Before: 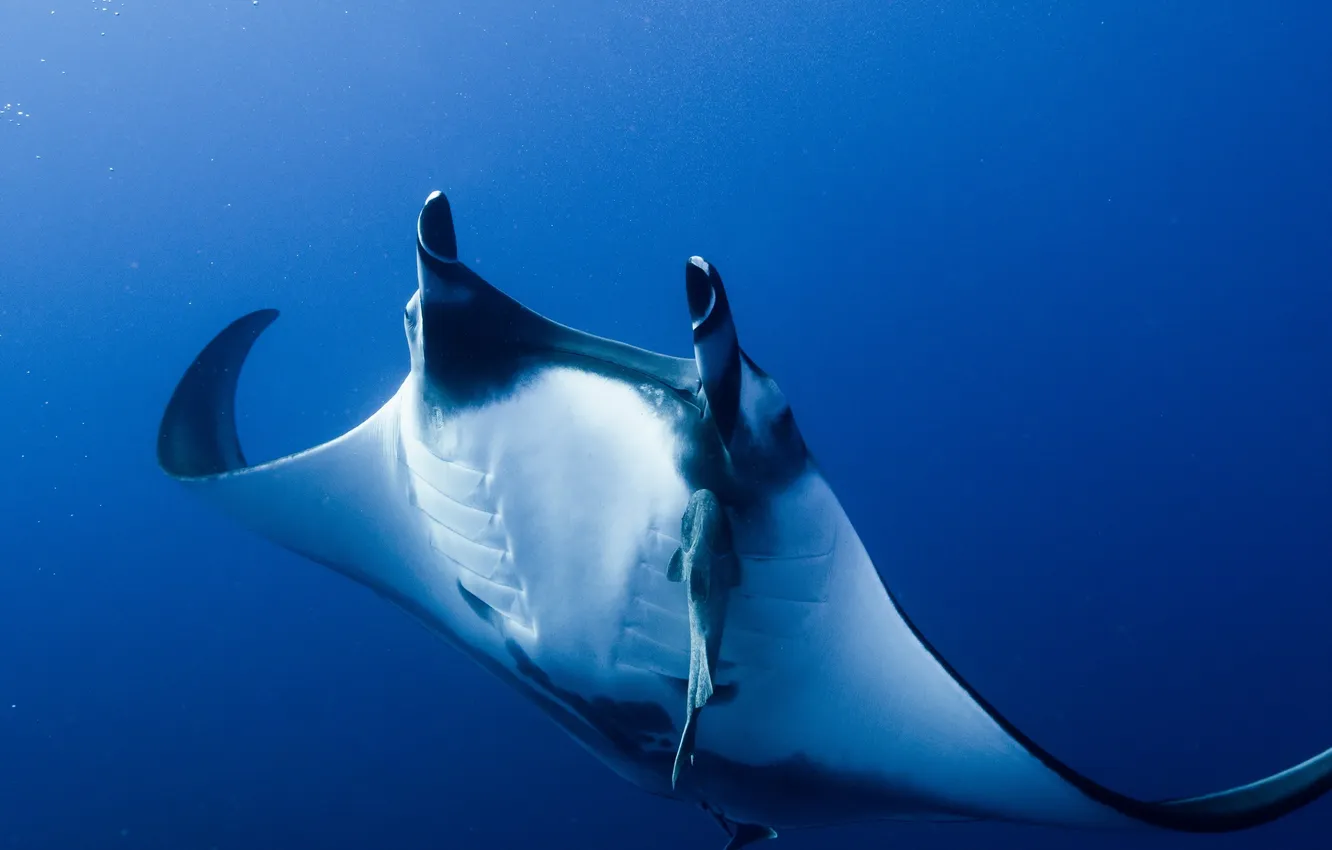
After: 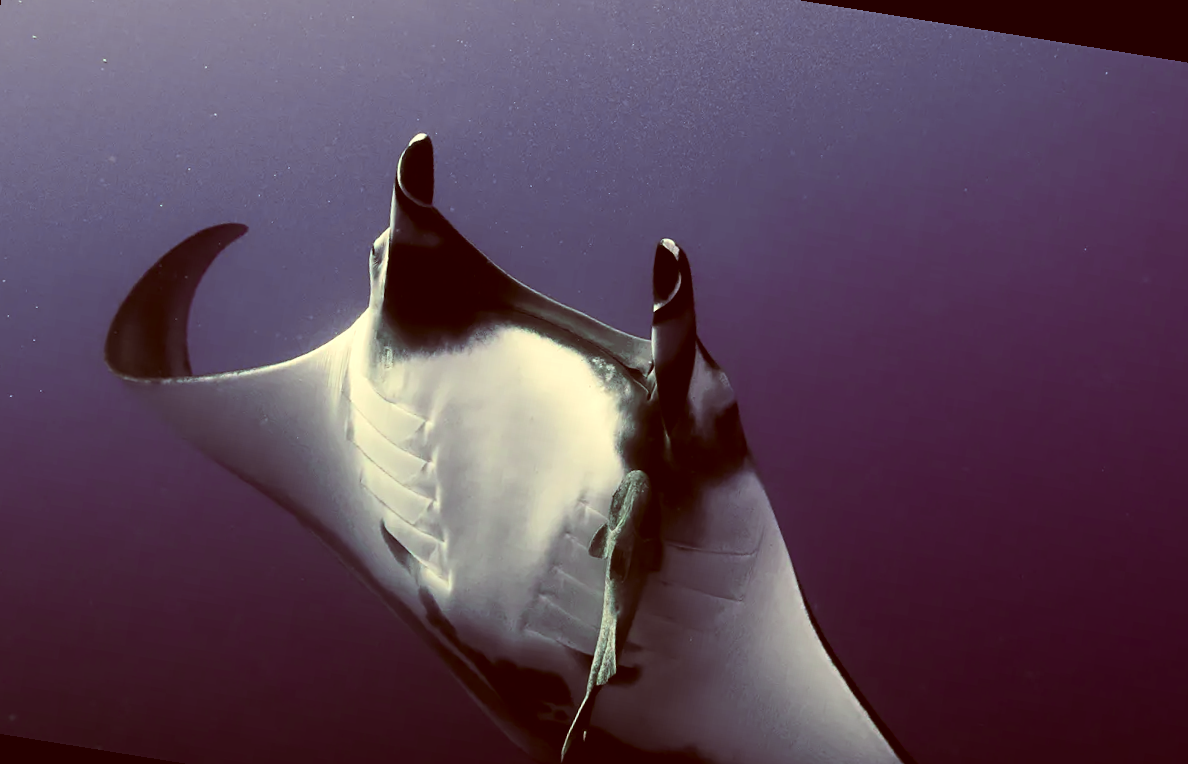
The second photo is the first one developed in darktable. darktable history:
tone curve: curves: ch0 [(0, 0.009) (0.037, 0.035) (0.131, 0.126) (0.275, 0.28) (0.476, 0.514) (0.617, 0.667) (0.704, 0.759) (0.813, 0.863) (0.911, 0.931) (0.997, 1)]; ch1 [(0, 0) (0.318, 0.271) (0.444, 0.438) (0.493, 0.496) (0.508, 0.5) (0.534, 0.535) (0.57, 0.582) (0.65, 0.664) (0.746, 0.764) (1, 1)]; ch2 [(0, 0) (0.246, 0.24) (0.36, 0.381) (0.415, 0.434) (0.476, 0.492) (0.502, 0.499) (0.522, 0.518) (0.533, 0.534) (0.586, 0.598) (0.634, 0.643) (0.706, 0.717) (0.853, 0.83) (1, 0.951)], color space Lab, independent channels, preserve colors none
levels: levels [0.029, 0.545, 0.971]
sharpen: amount 0.2
crop: left 7.856%, top 11.836%, right 10.12%, bottom 15.387%
color correction: highlights a* 1.12, highlights b* 24.26, shadows a* 15.58, shadows b* 24.26
rotate and perspective: rotation 9.12°, automatic cropping off
